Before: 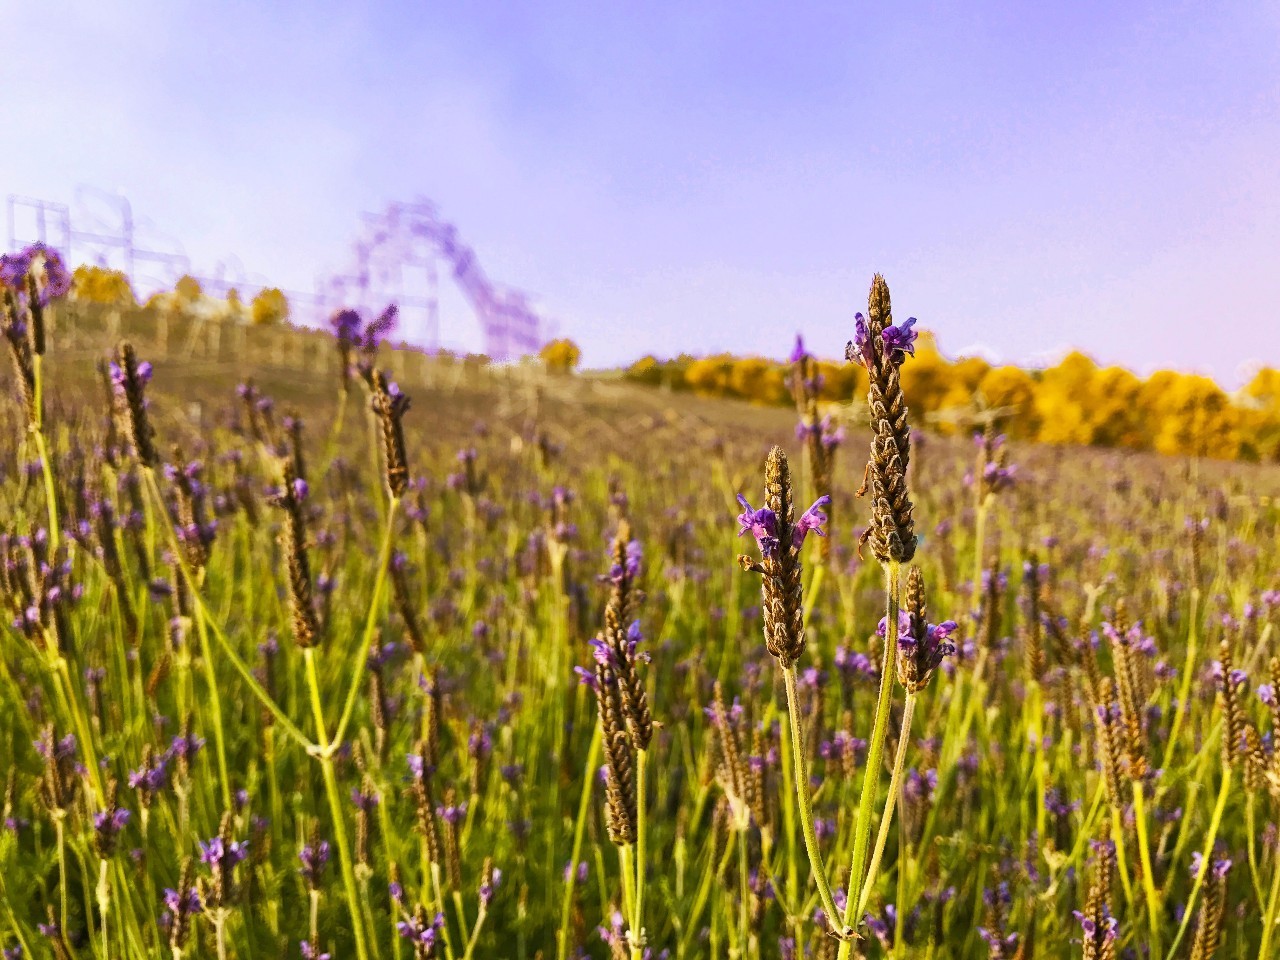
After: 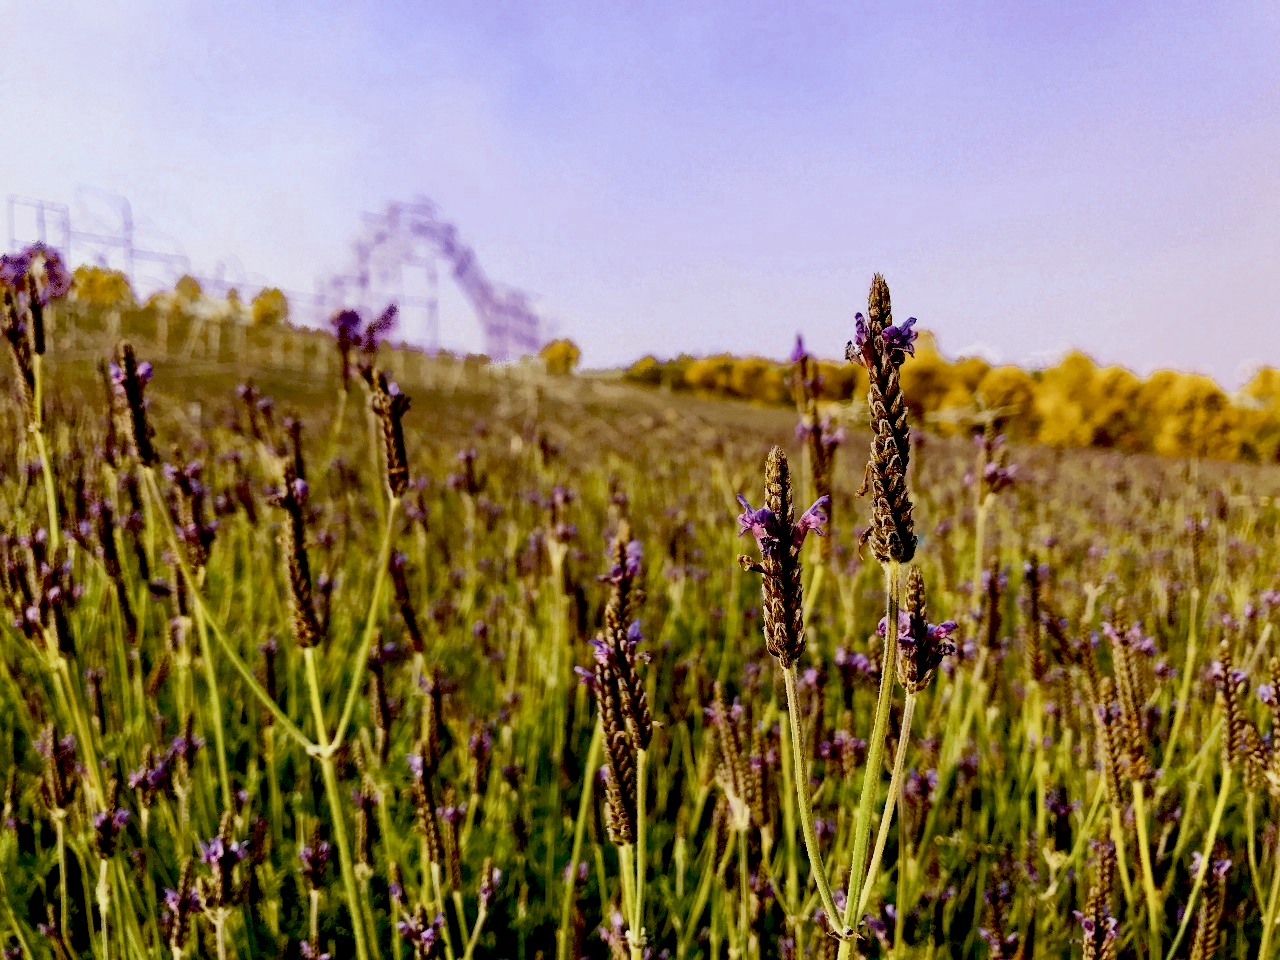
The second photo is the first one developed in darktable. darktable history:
exposure: black level correction 0.046, exposure -0.228 EV, compensate highlight preservation false
color zones: curves: ch0 [(0, 0.5) (0.125, 0.4) (0.25, 0.5) (0.375, 0.4) (0.5, 0.4) (0.625, 0.6) (0.75, 0.6) (0.875, 0.5)]; ch1 [(0, 0.35) (0.125, 0.45) (0.25, 0.35) (0.375, 0.35) (0.5, 0.35) (0.625, 0.35) (0.75, 0.45) (0.875, 0.35)]; ch2 [(0, 0.6) (0.125, 0.5) (0.25, 0.5) (0.375, 0.6) (0.5, 0.6) (0.625, 0.5) (0.75, 0.5) (0.875, 0.5)]
